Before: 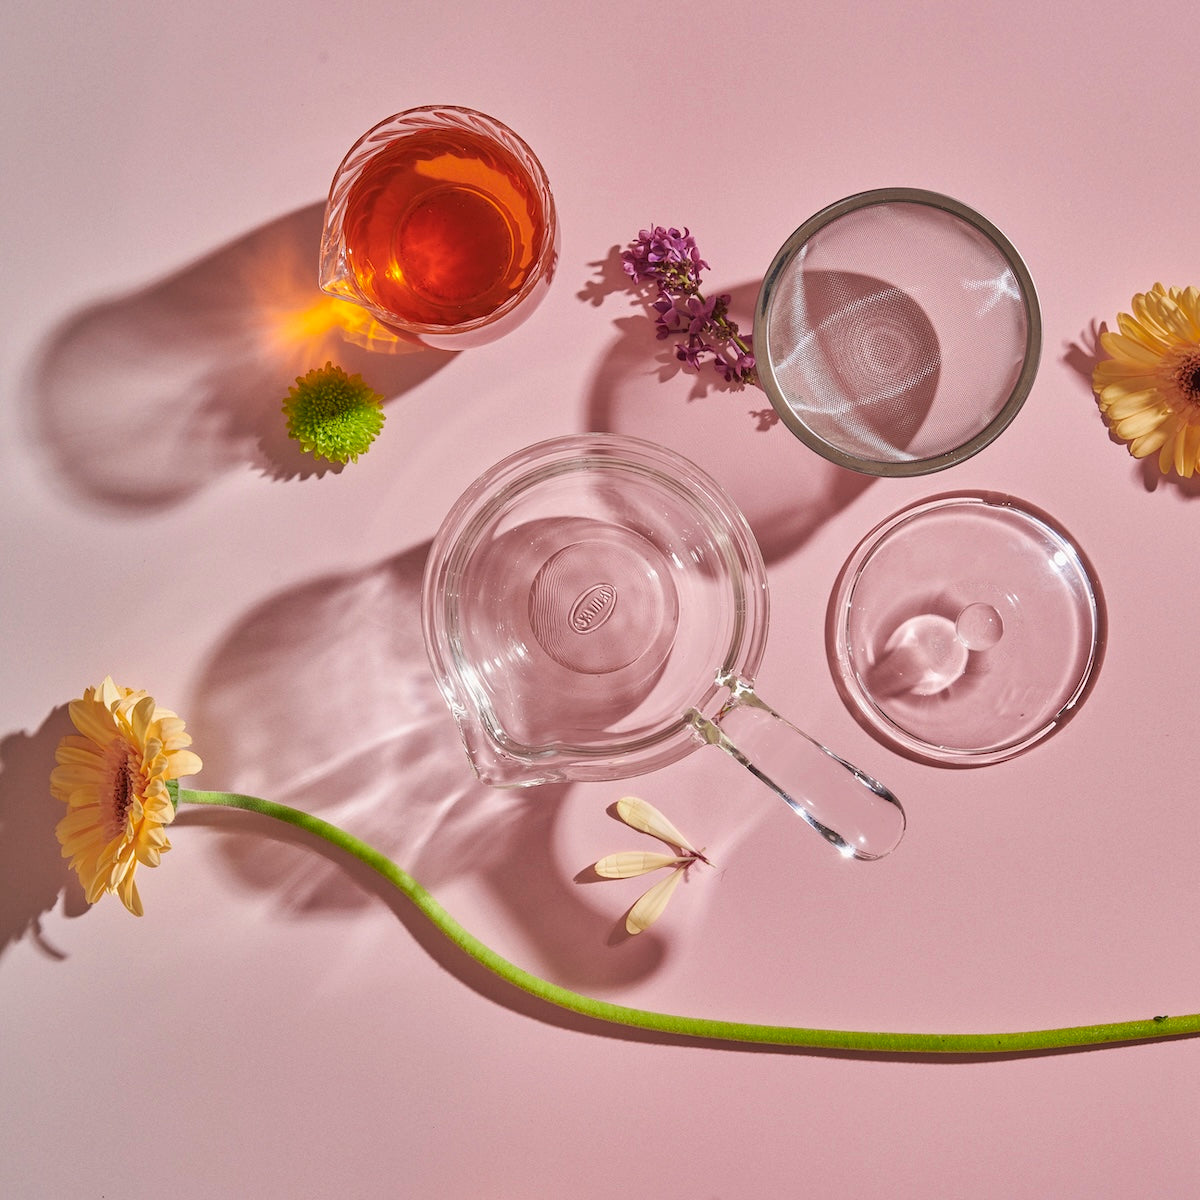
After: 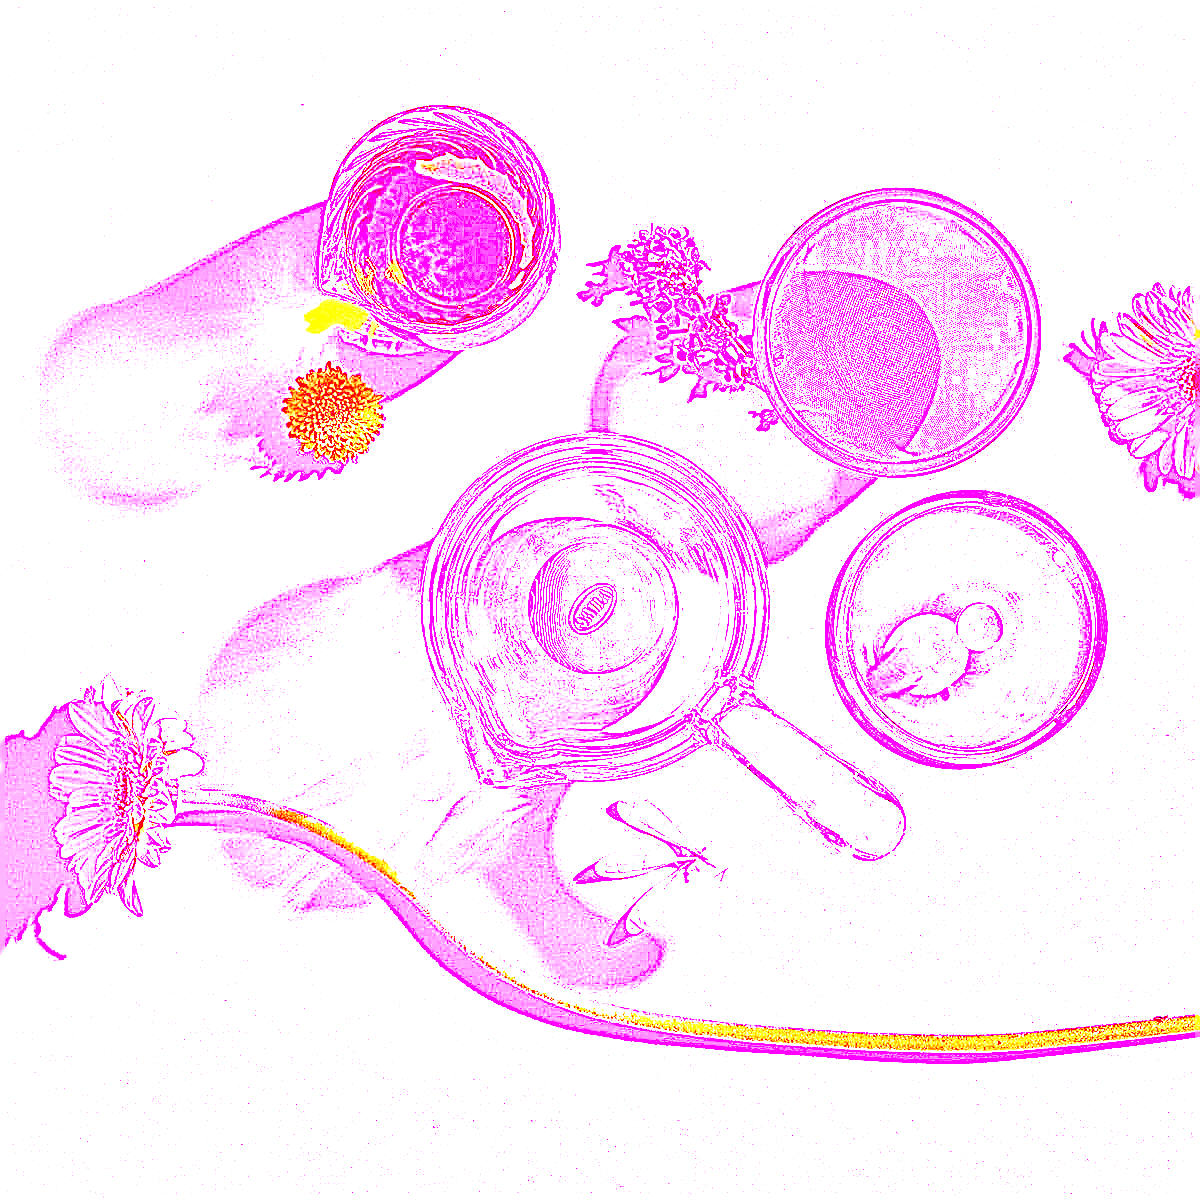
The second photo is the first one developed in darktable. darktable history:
sharpen: on, module defaults
white balance: red 8, blue 8
exposure: black level correction 0, exposure 2.327 EV, compensate exposure bias true, compensate highlight preservation false
